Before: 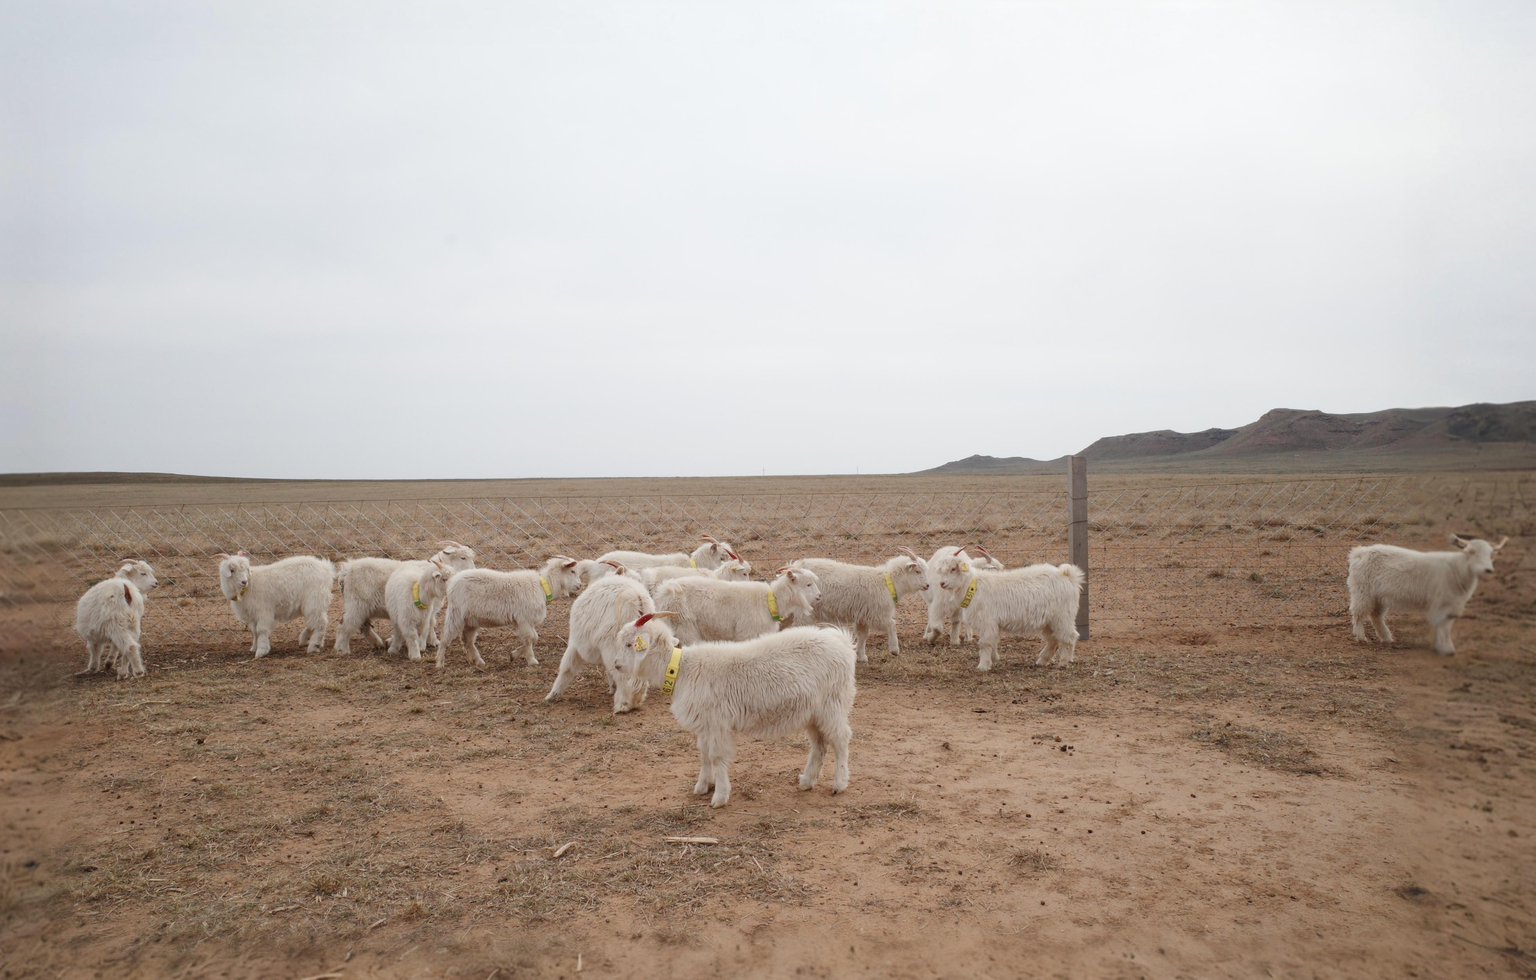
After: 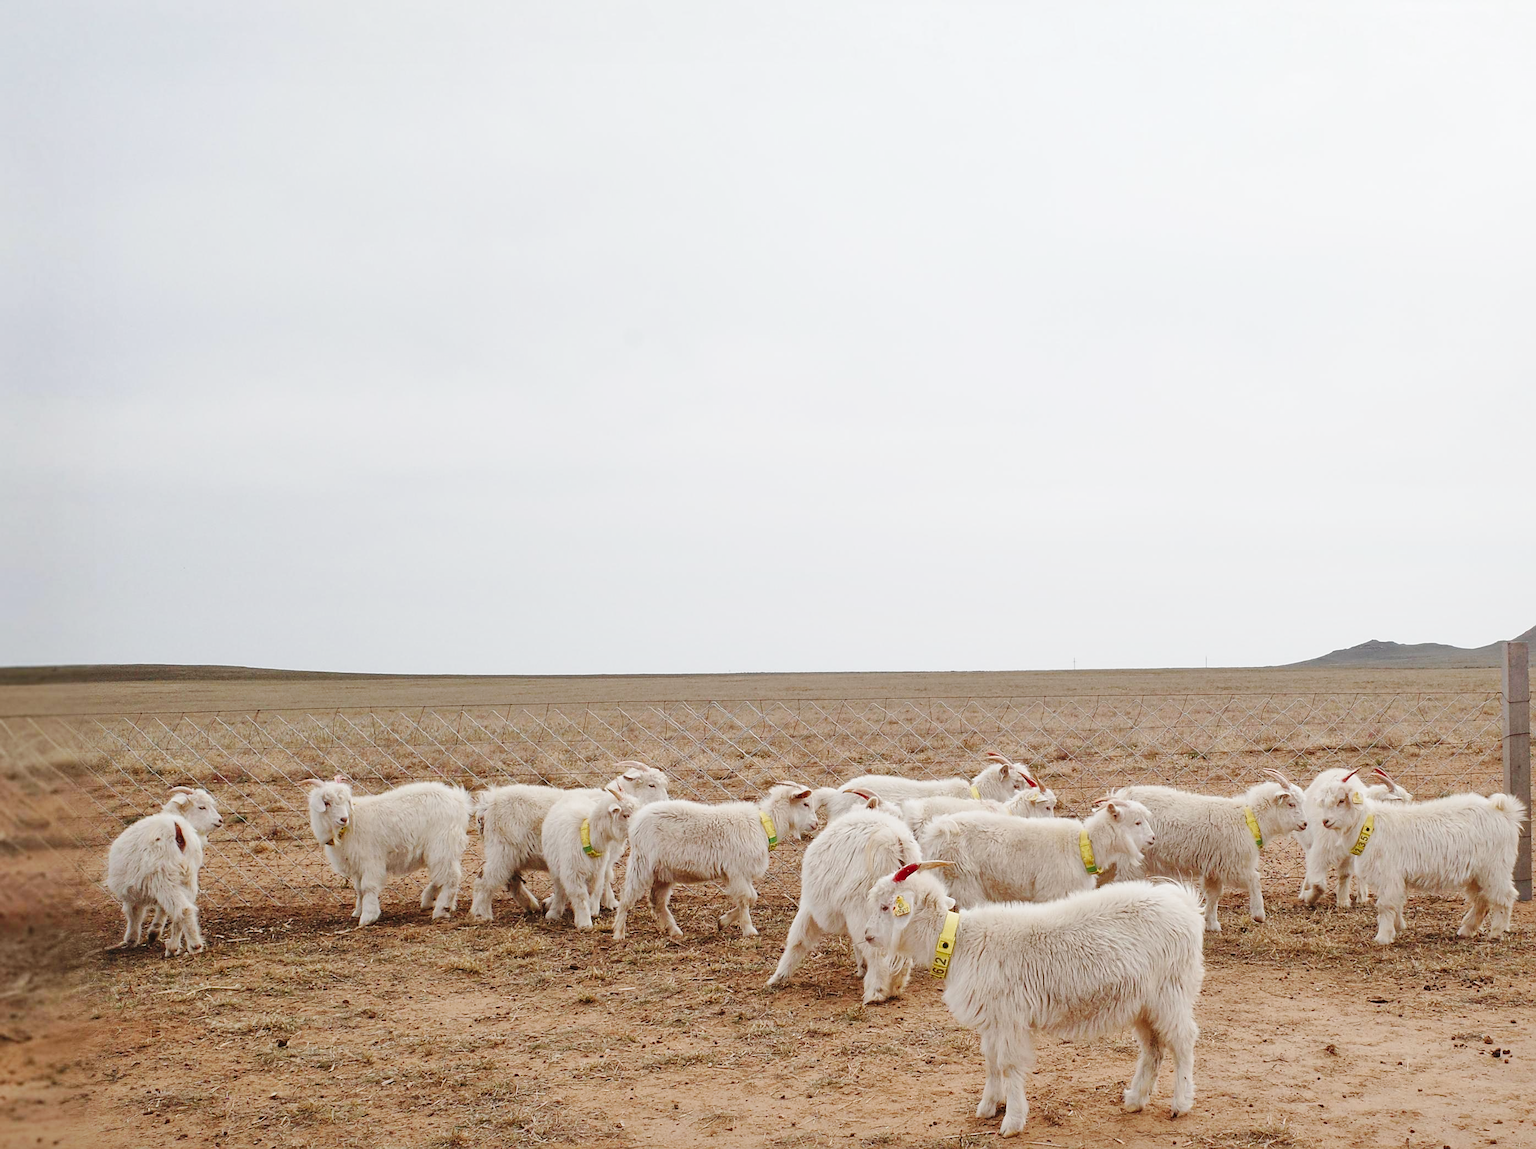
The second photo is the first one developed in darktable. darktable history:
exposure: black level correction 0.001, compensate highlight preservation false
crop: right 28.885%, bottom 16.626%
base curve: curves: ch0 [(0, 0) (0.036, 0.025) (0.121, 0.166) (0.206, 0.329) (0.605, 0.79) (1, 1)], preserve colors none
sharpen: on, module defaults
shadows and highlights: on, module defaults
